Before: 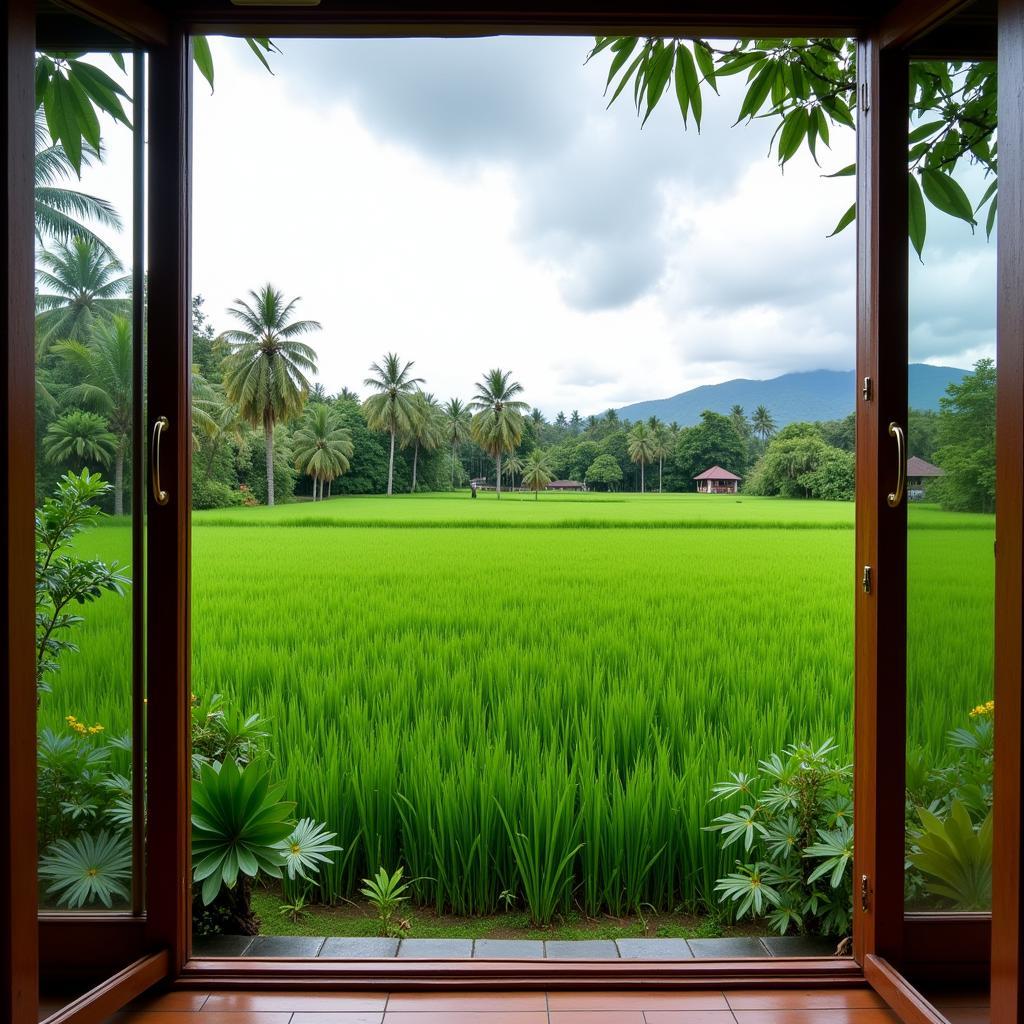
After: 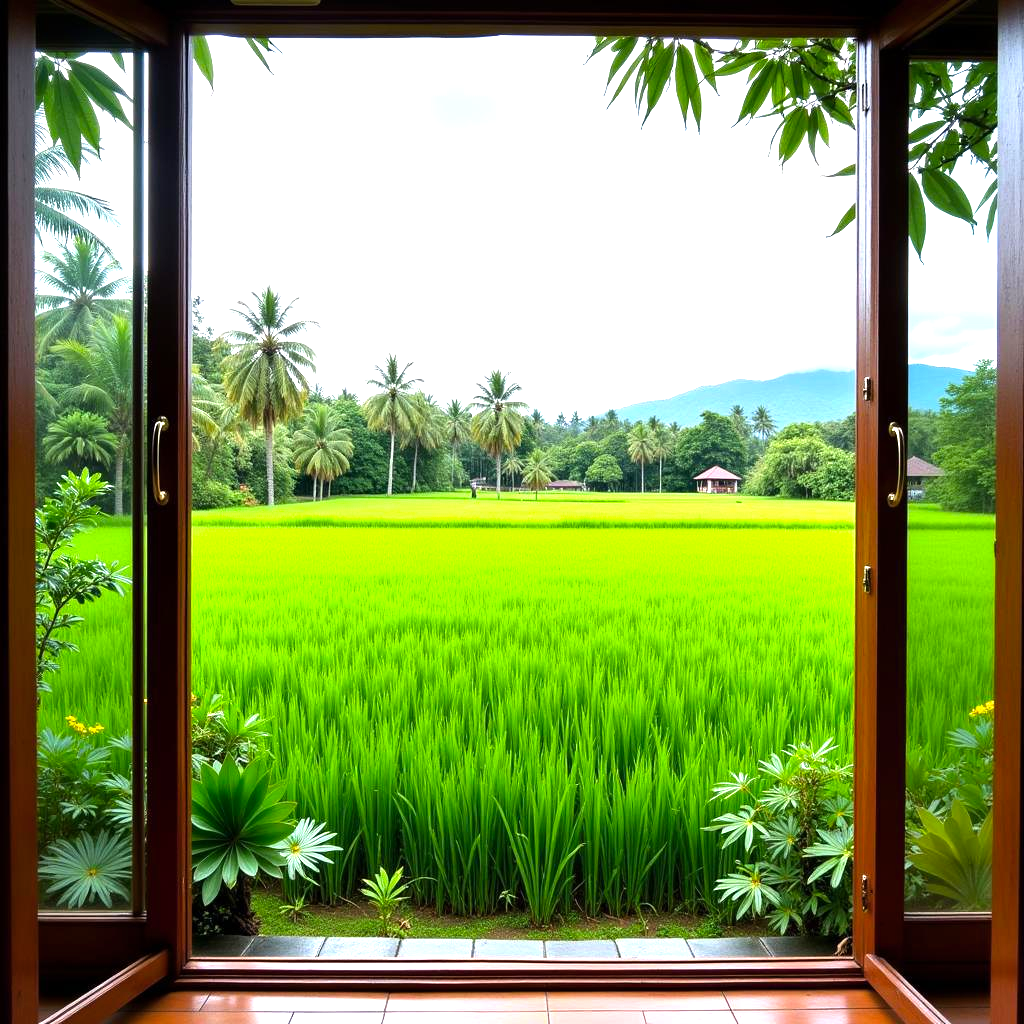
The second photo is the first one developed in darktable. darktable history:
color balance rgb: linear chroma grading › global chroma 10%, global vibrance 10%, contrast 15%, saturation formula JzAzBz (2021)
exposure: exposure 1 EV, compensate highlight preservation false
